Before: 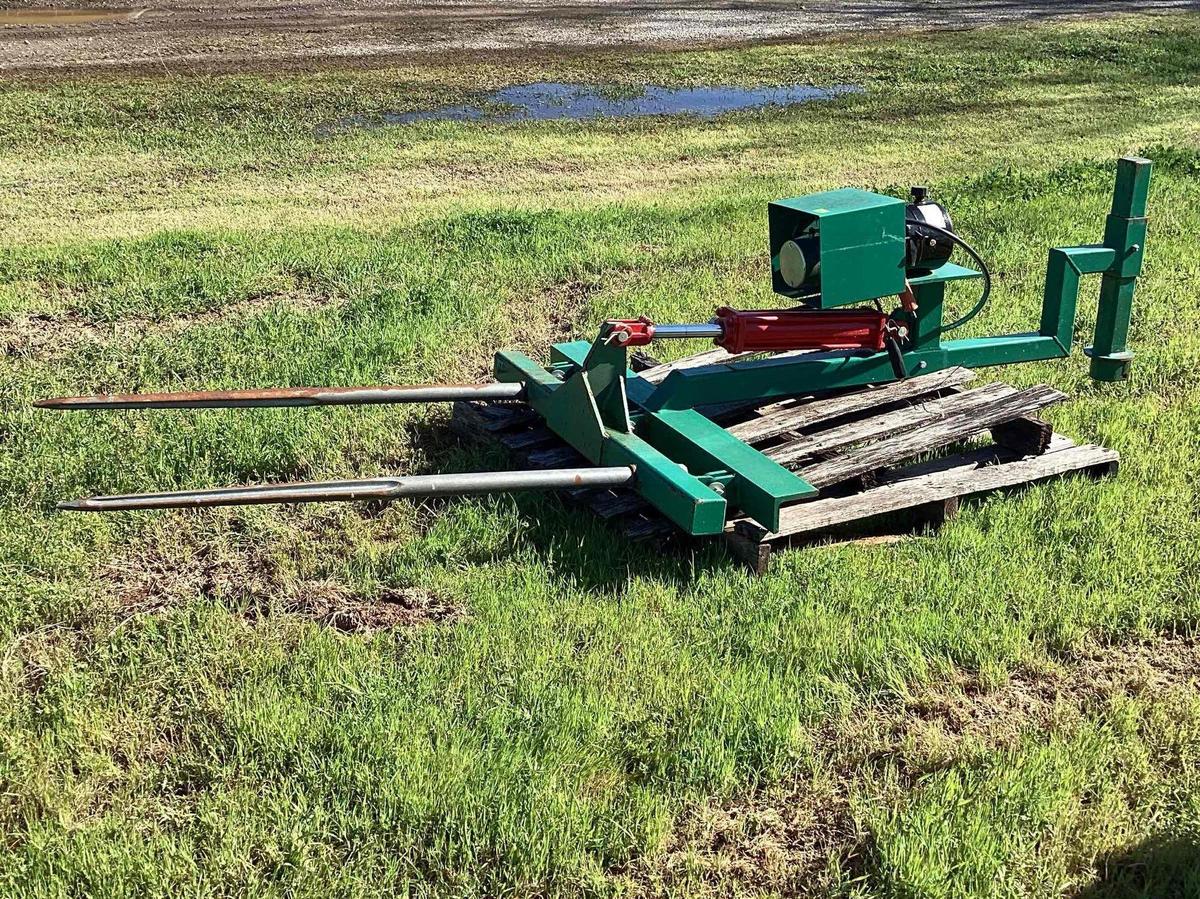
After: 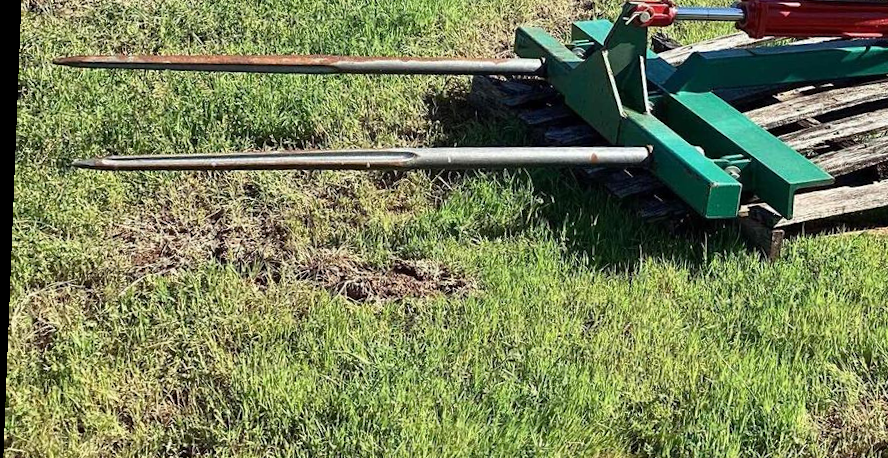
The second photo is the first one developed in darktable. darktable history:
rotate and perspective: rotation 2.27°, automatic cropping off
crop: top 36.498%, right 27.964%, bottom 14.995%
